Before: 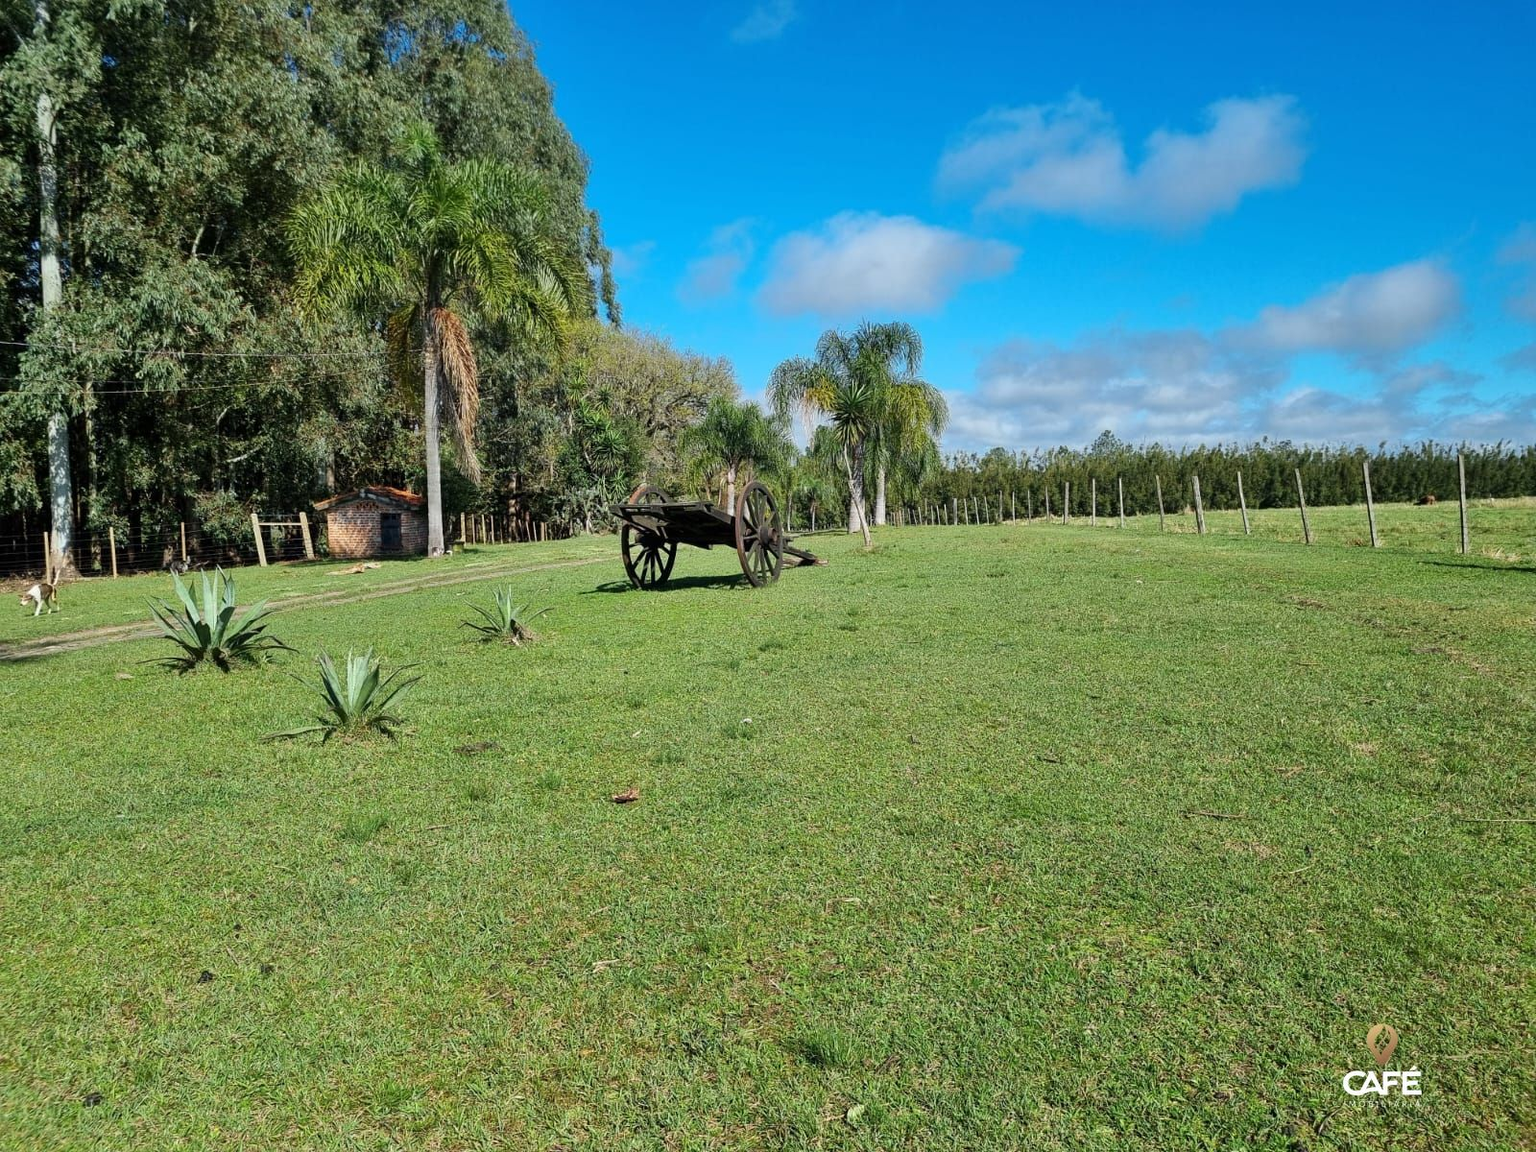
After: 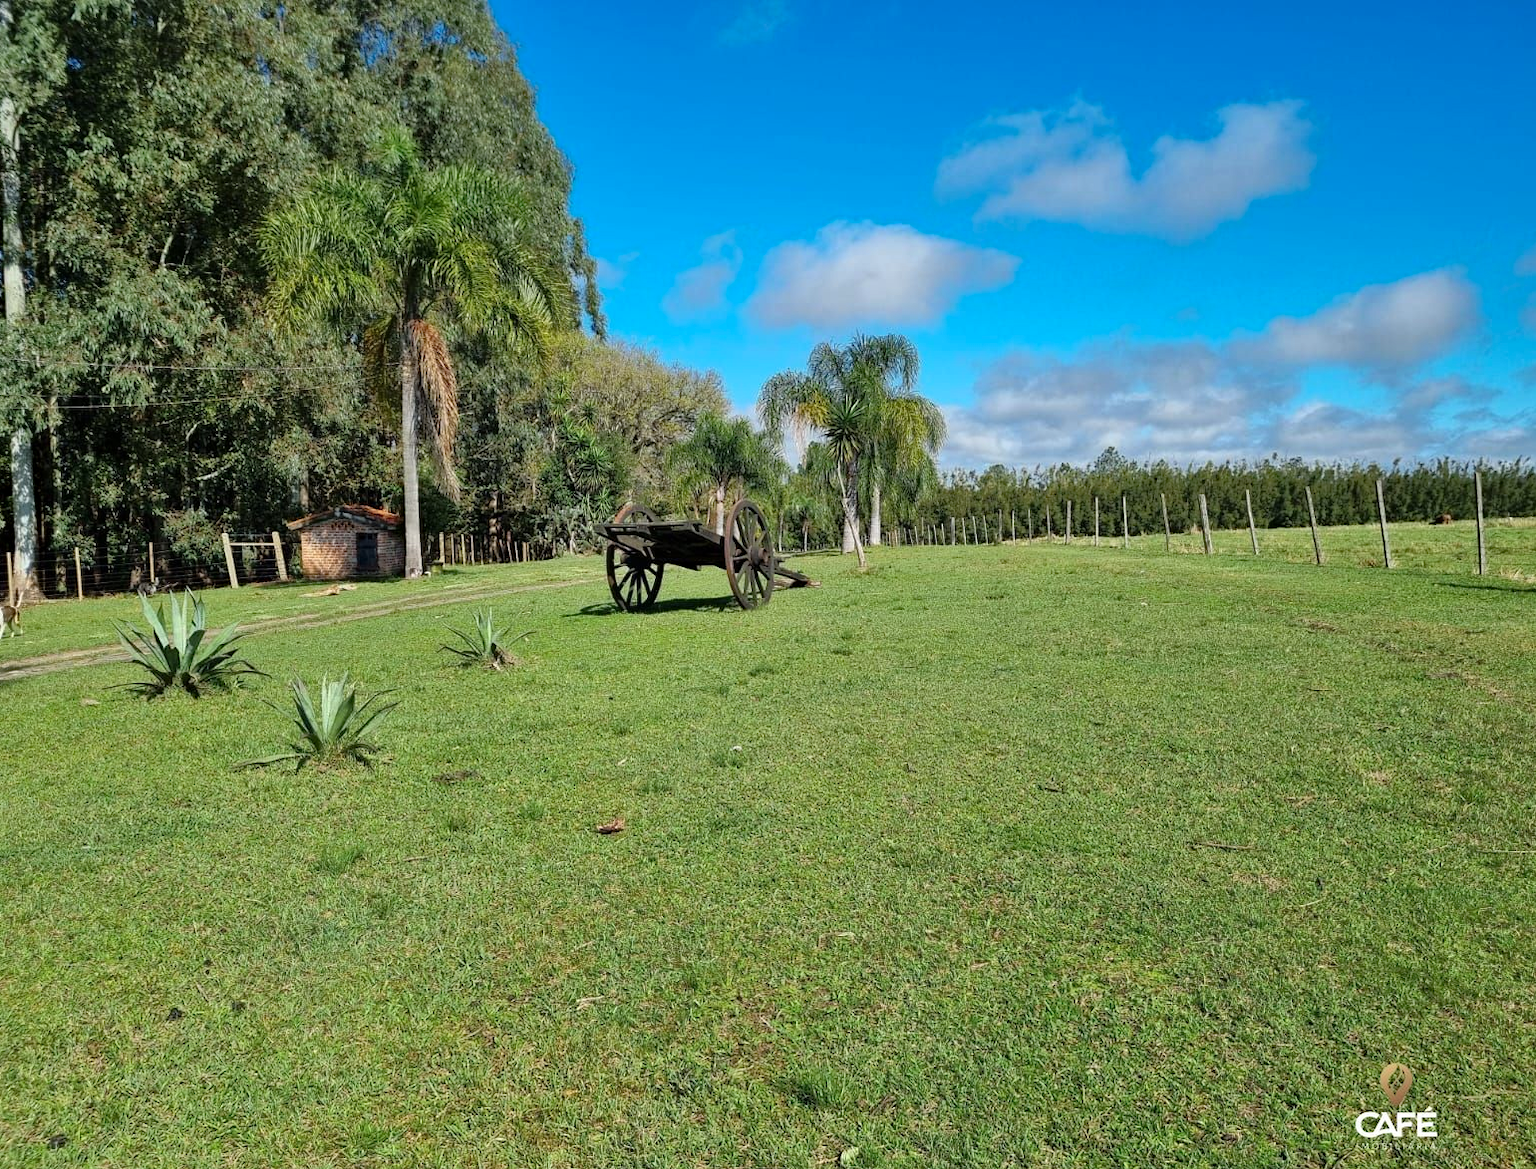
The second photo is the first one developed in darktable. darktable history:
haze removal: compatibility mode true, adaptive false
exposure: exposure 2 EV, compensate highlight preservation false
tone equalizer: -8 EV -2 EV, -7 EV -2 EV, -6 EV -2 EV, -5 EV -2 EV, -4 EV -2 EV, -3 EV -2 EV, -2 EV -2 EV, -1 EV -1.63 EV, +0 EV -2 EV
crop and rotate: left 2.536%, right 1.107%, bottom 2.246%
